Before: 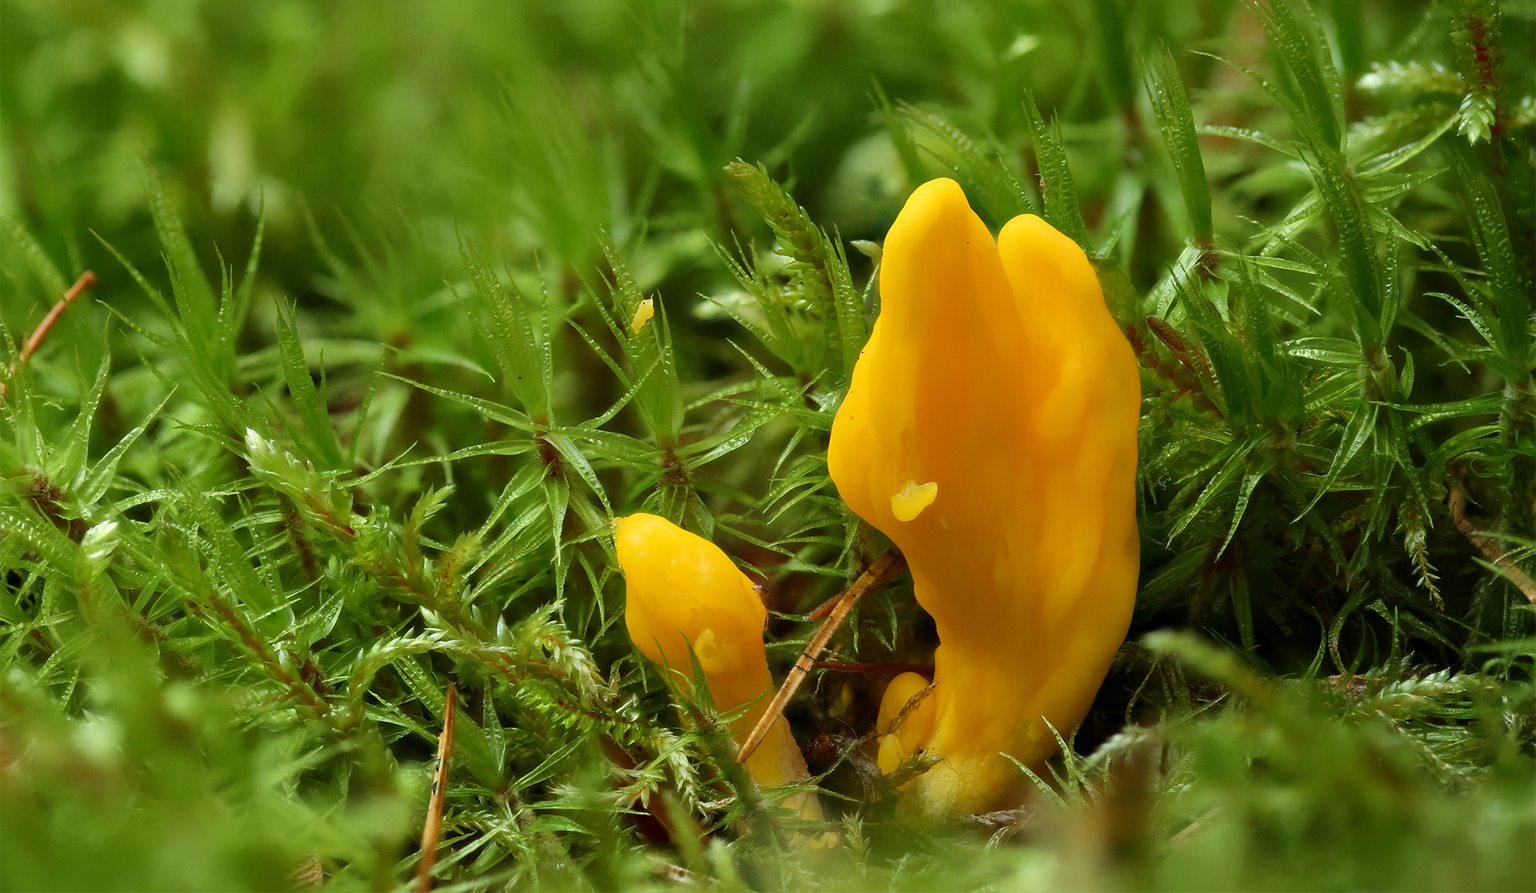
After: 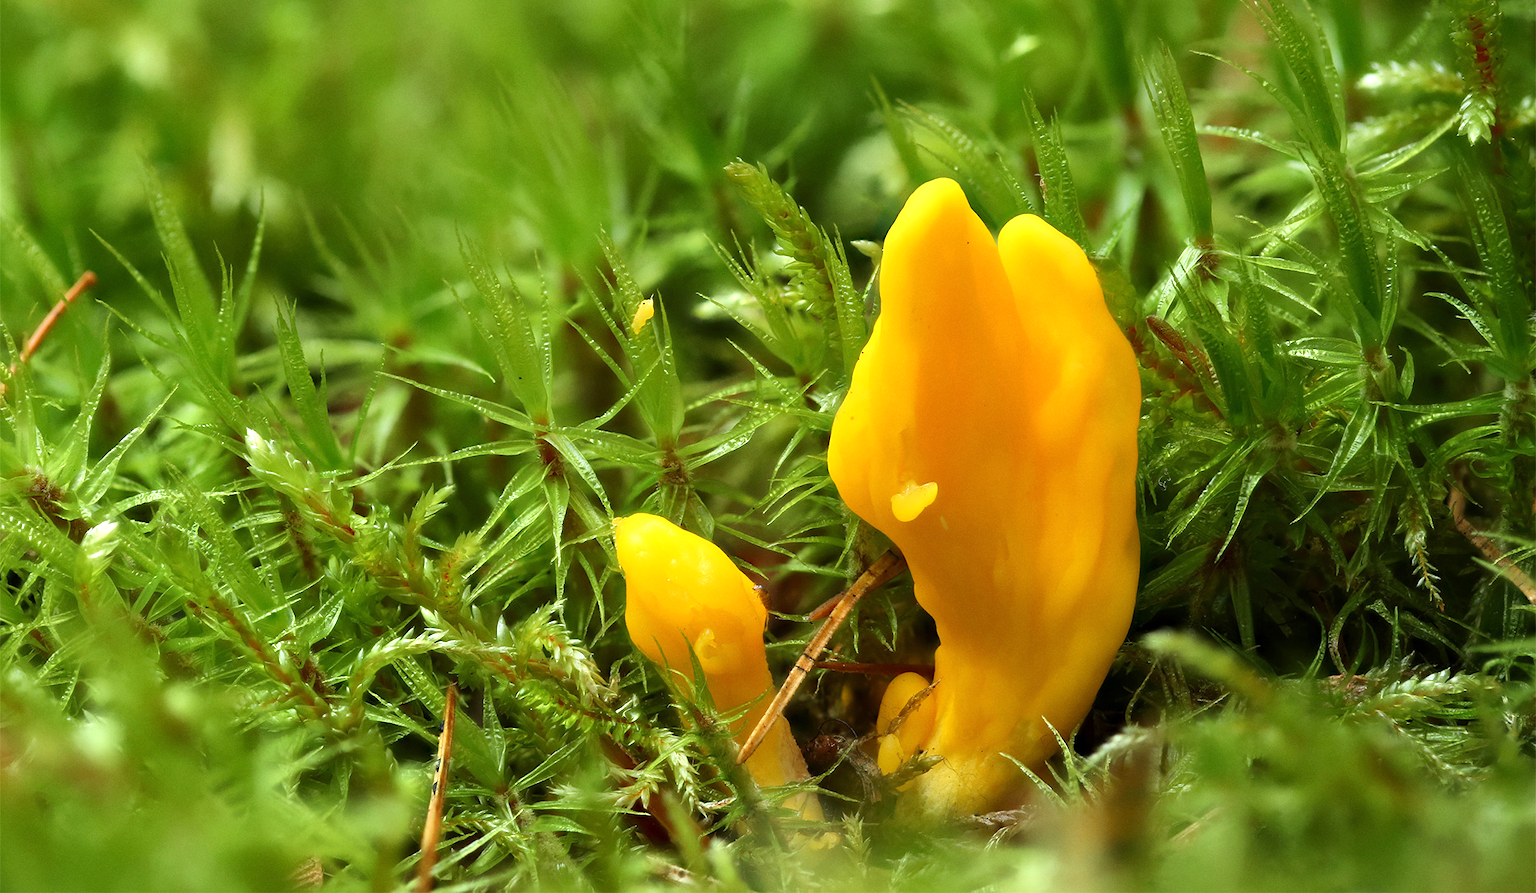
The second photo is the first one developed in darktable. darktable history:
grain: coarseness 0.09 ISO, strength 10%
exposure: exposure 0.566 EV, compensate highlight preservation false
